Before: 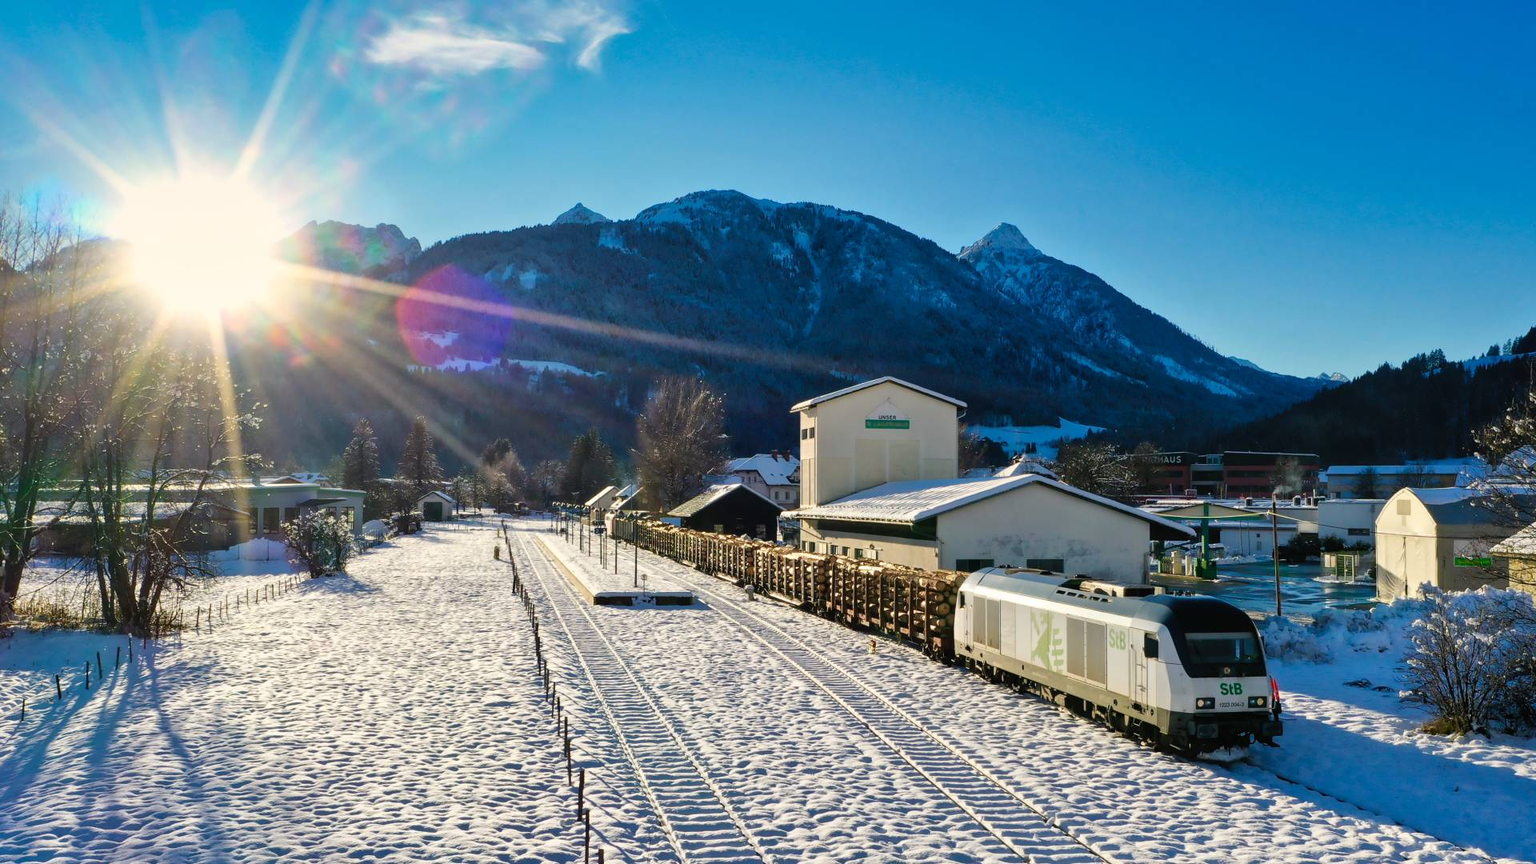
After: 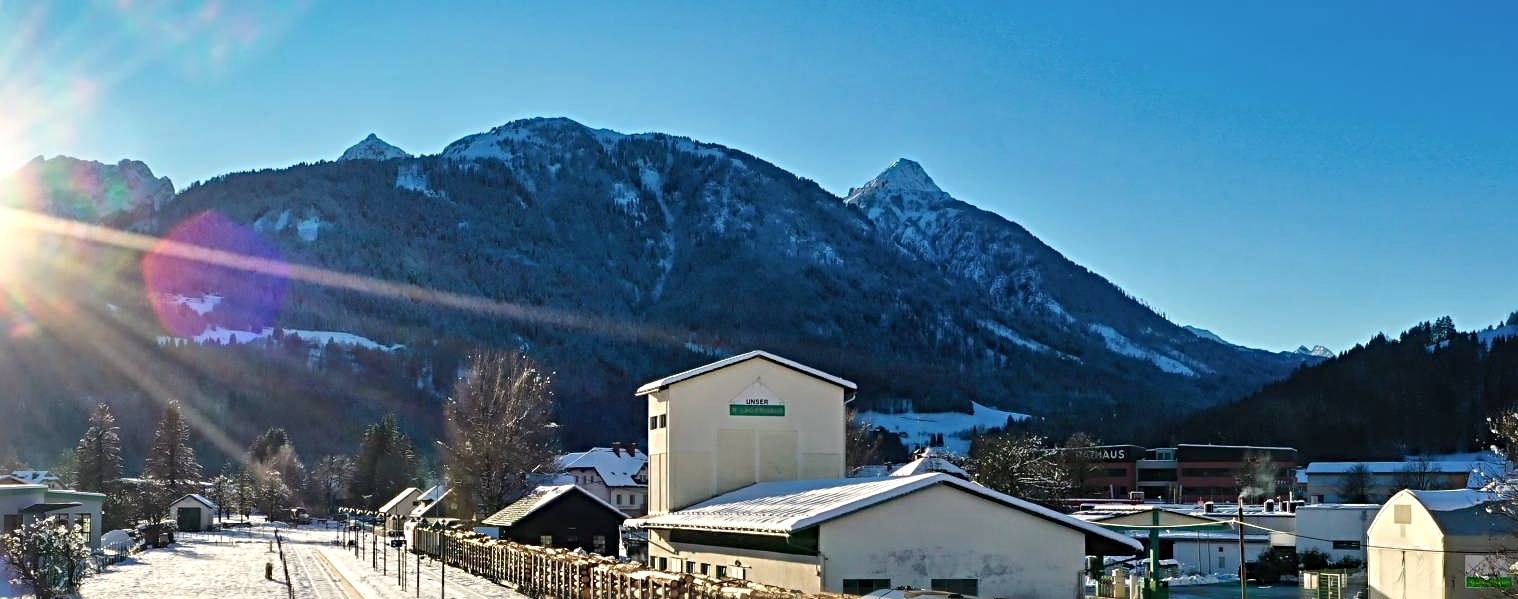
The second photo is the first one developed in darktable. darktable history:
sharpen: radius 4.929
exposure: exposure 0.202 EV, compensate highlight preservation false
contrast brightness saturation: saturation -0.092
crop: left 18.339%, top 11.119%, right 2.589%, bottom 33.382%
